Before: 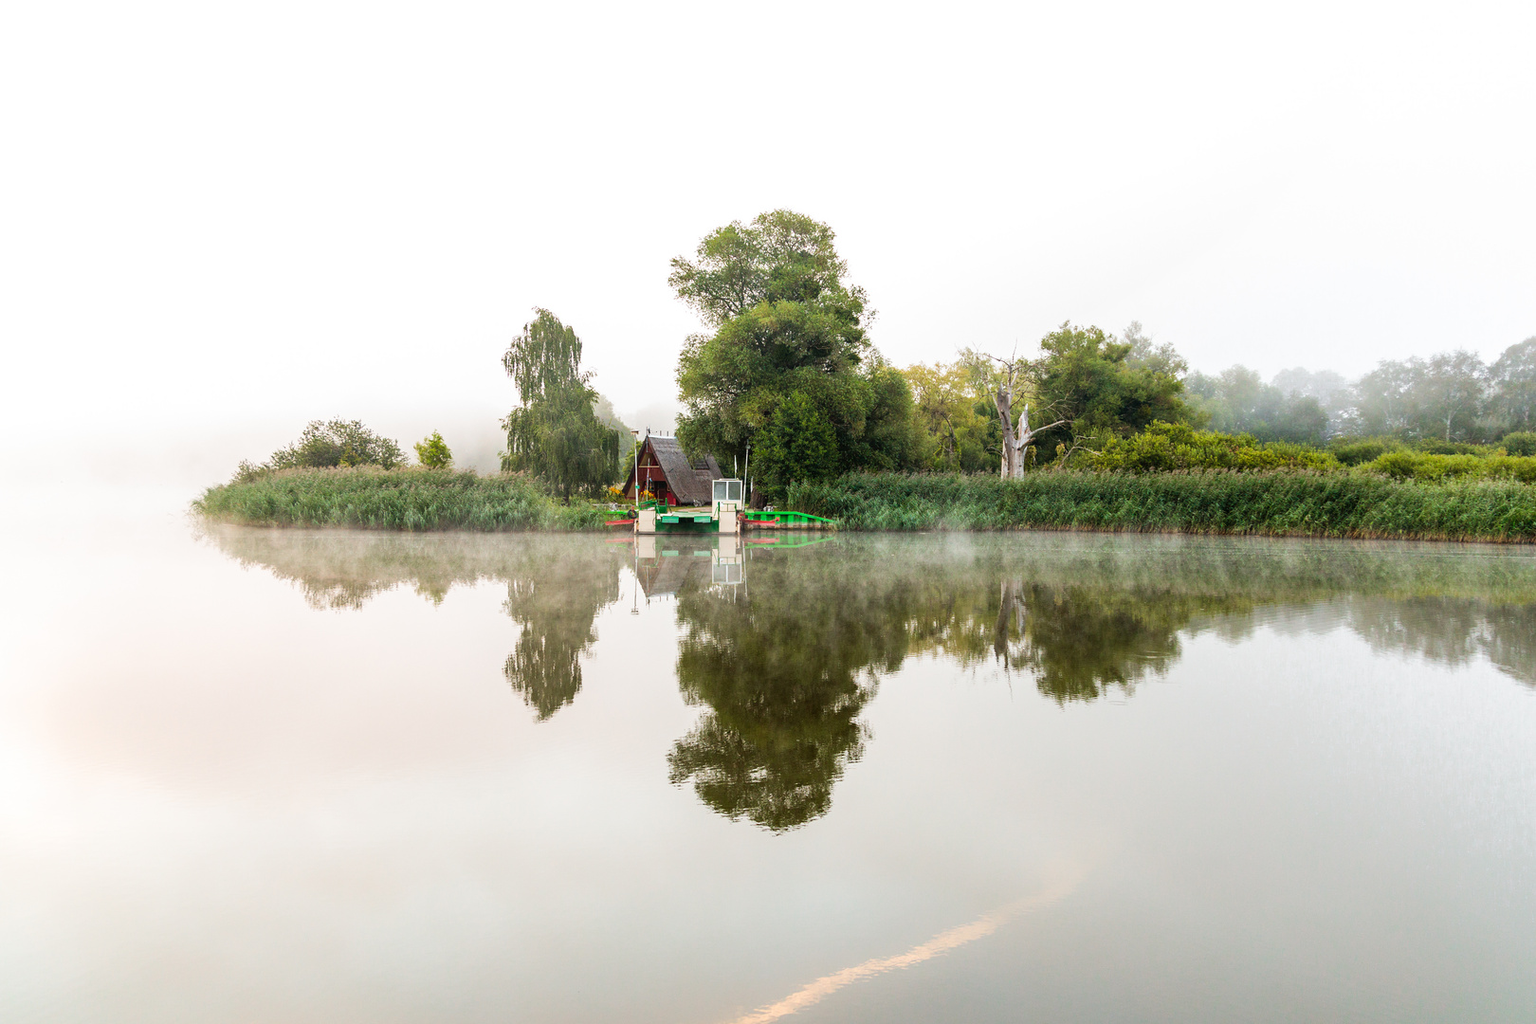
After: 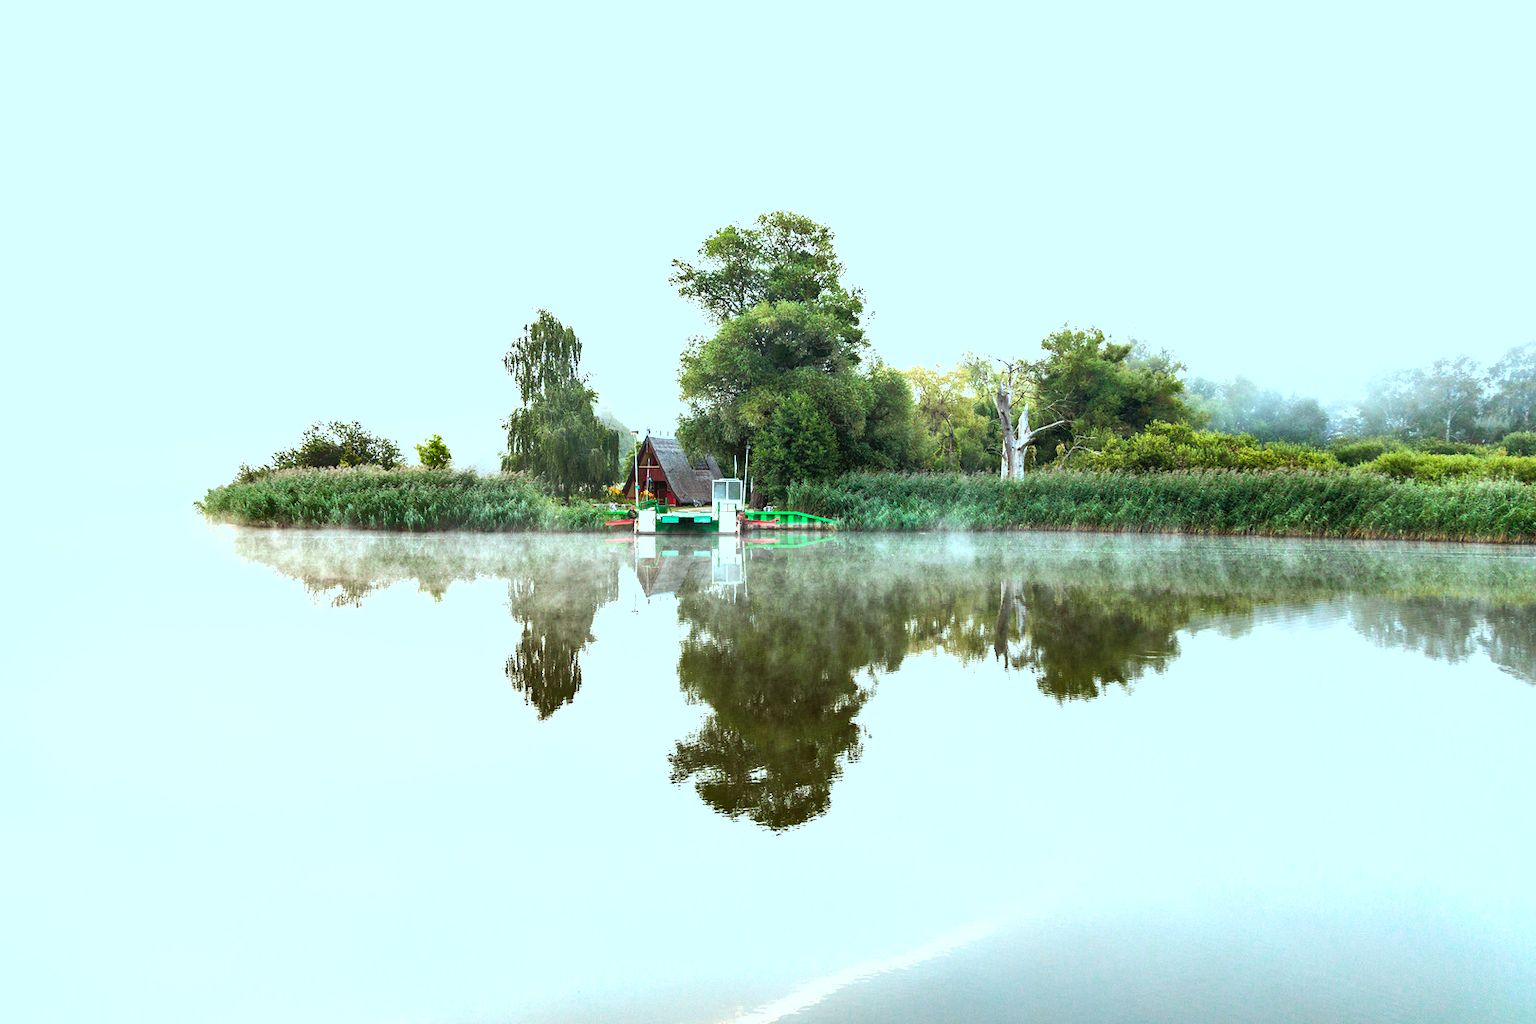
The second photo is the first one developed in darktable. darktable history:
exposure: exposure 0.787 EV, compensate highlight preservation false
shadows and highlights: soften with gaussian
color correction: highlights a* -12.04, highlights b* -15.79
